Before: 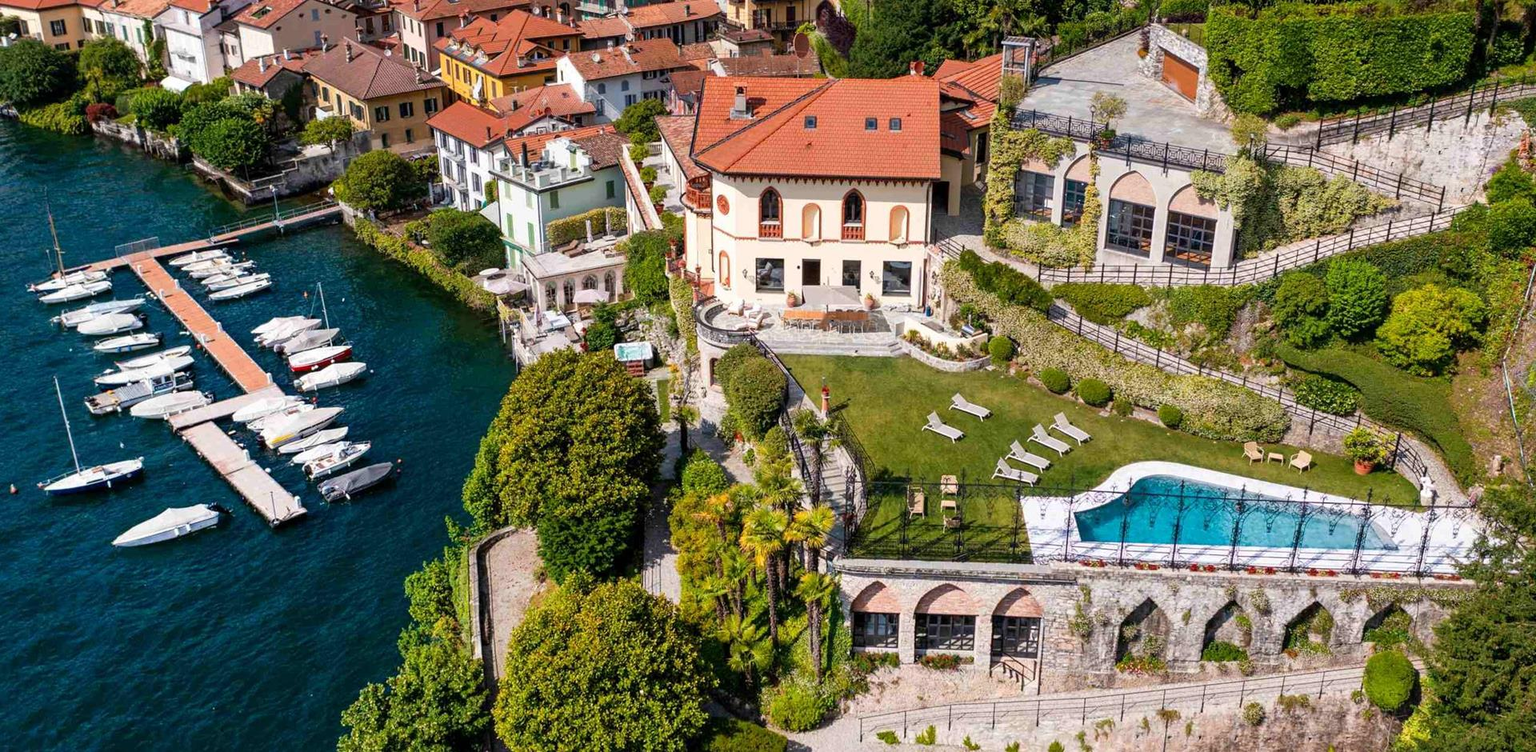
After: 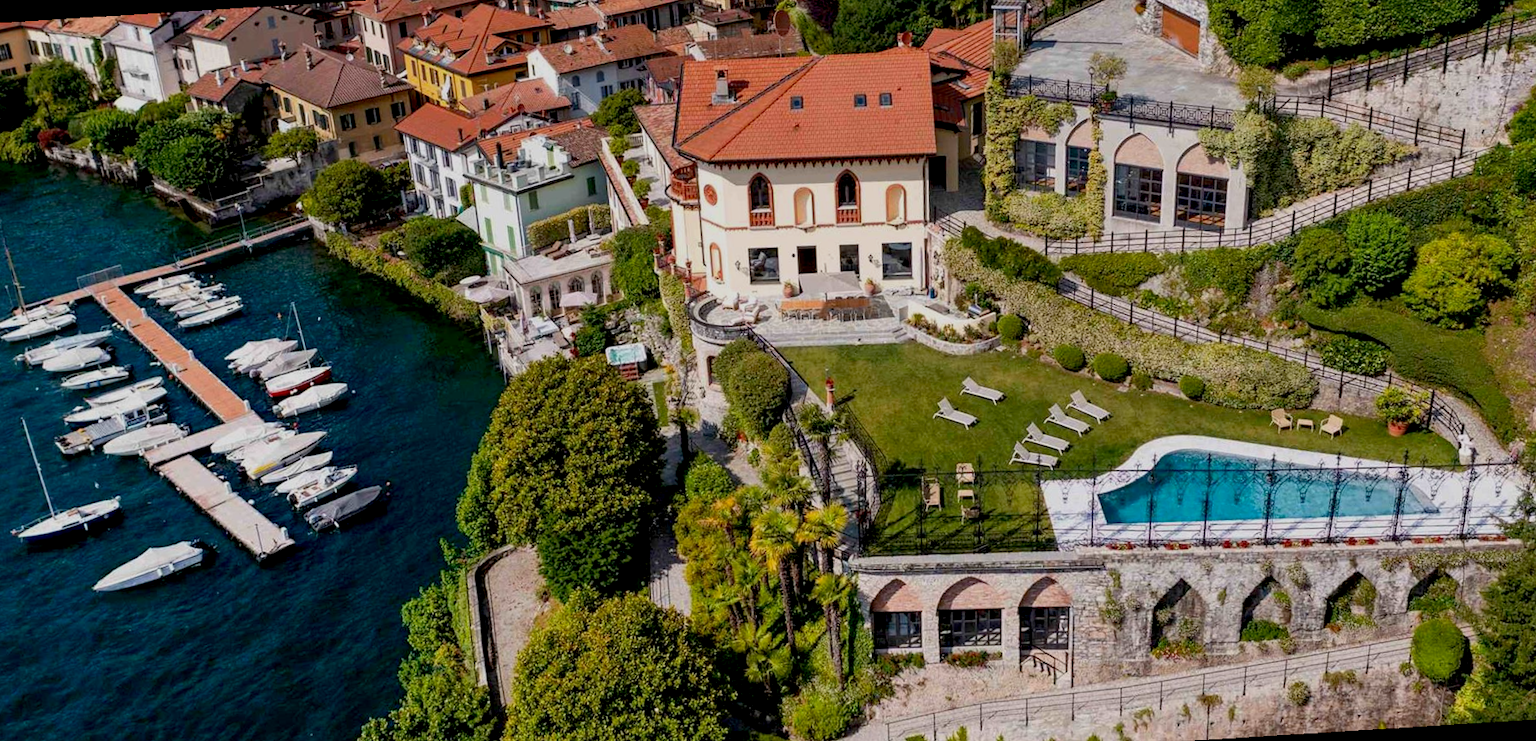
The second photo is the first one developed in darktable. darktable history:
rotate and perspective: rotation -3.52°, crop left 0.036, crop right 0.964, crop top 0.081, crop bottom 0.919
exposure: black level correction 0.011, exposure -0.478 EV, compensate highlight preservation false
